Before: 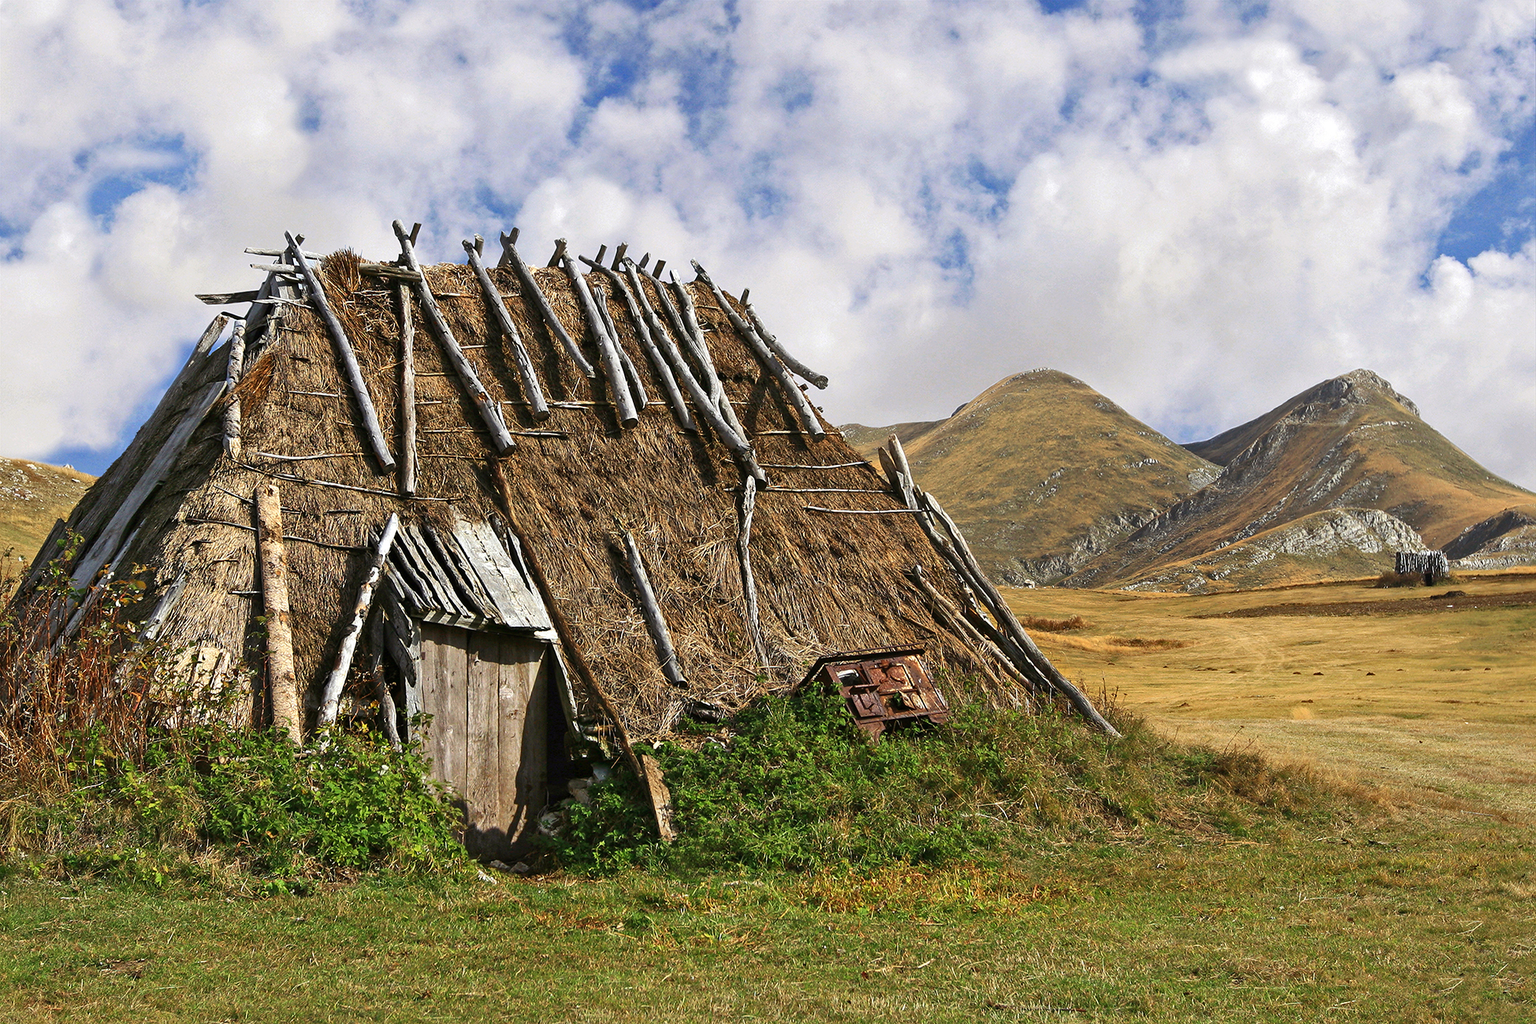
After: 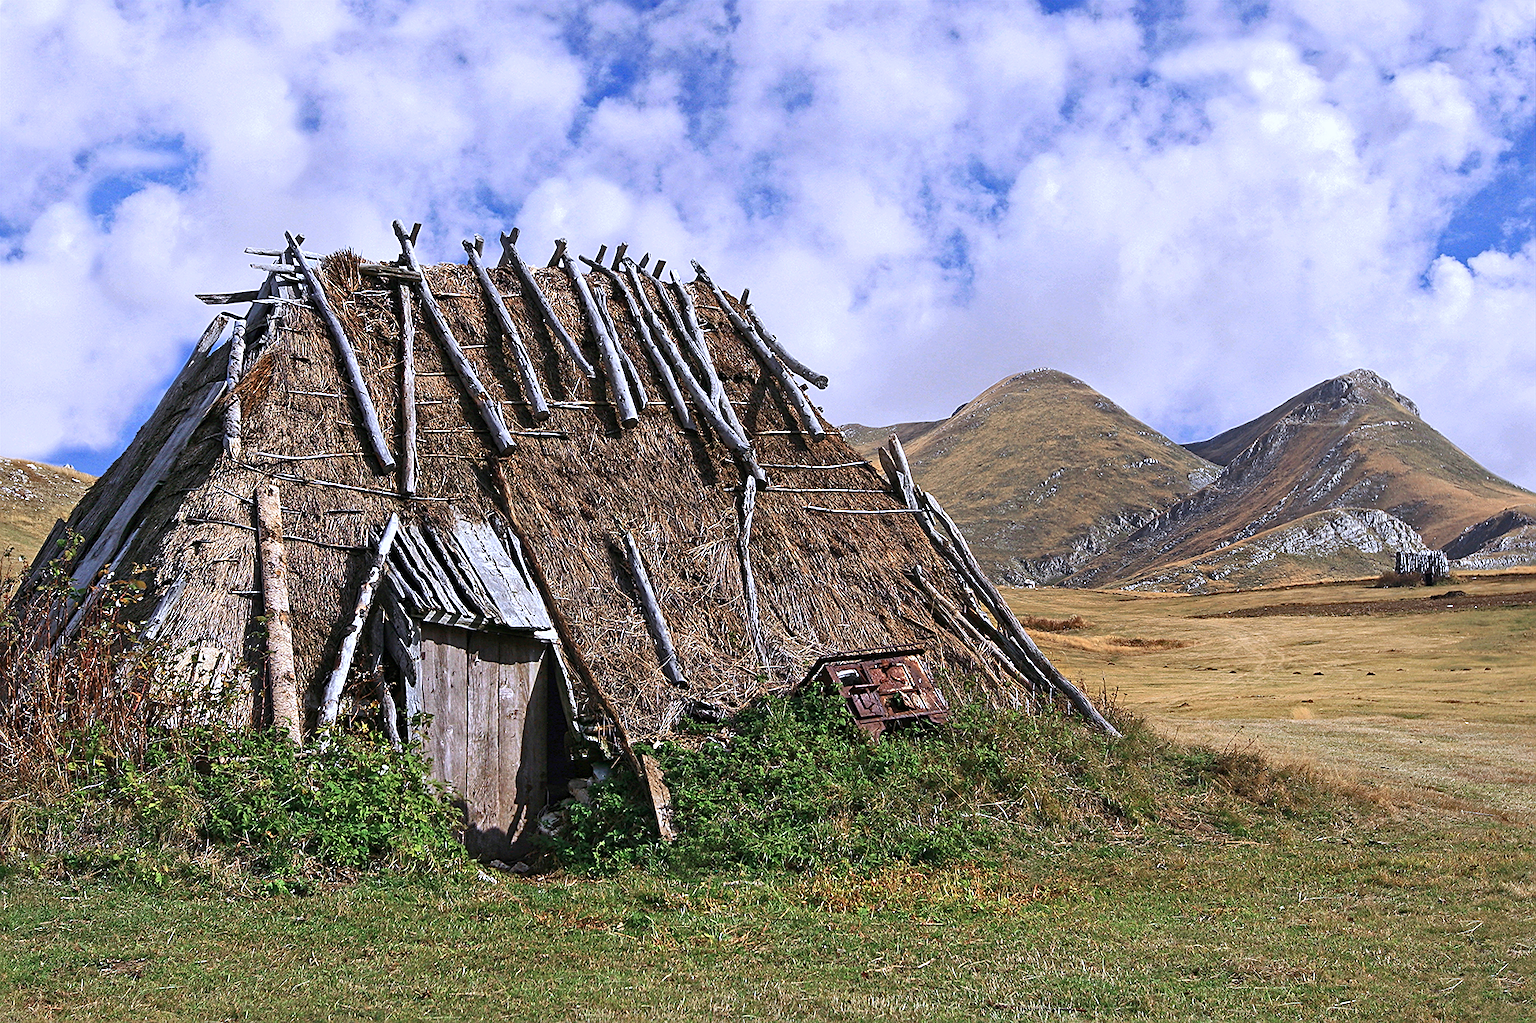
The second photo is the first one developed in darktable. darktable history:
color calibration: illuminant as shot in camera, x 0.379, y 0.398, temperature 4135.42 K
sharpen: on, module defaults
